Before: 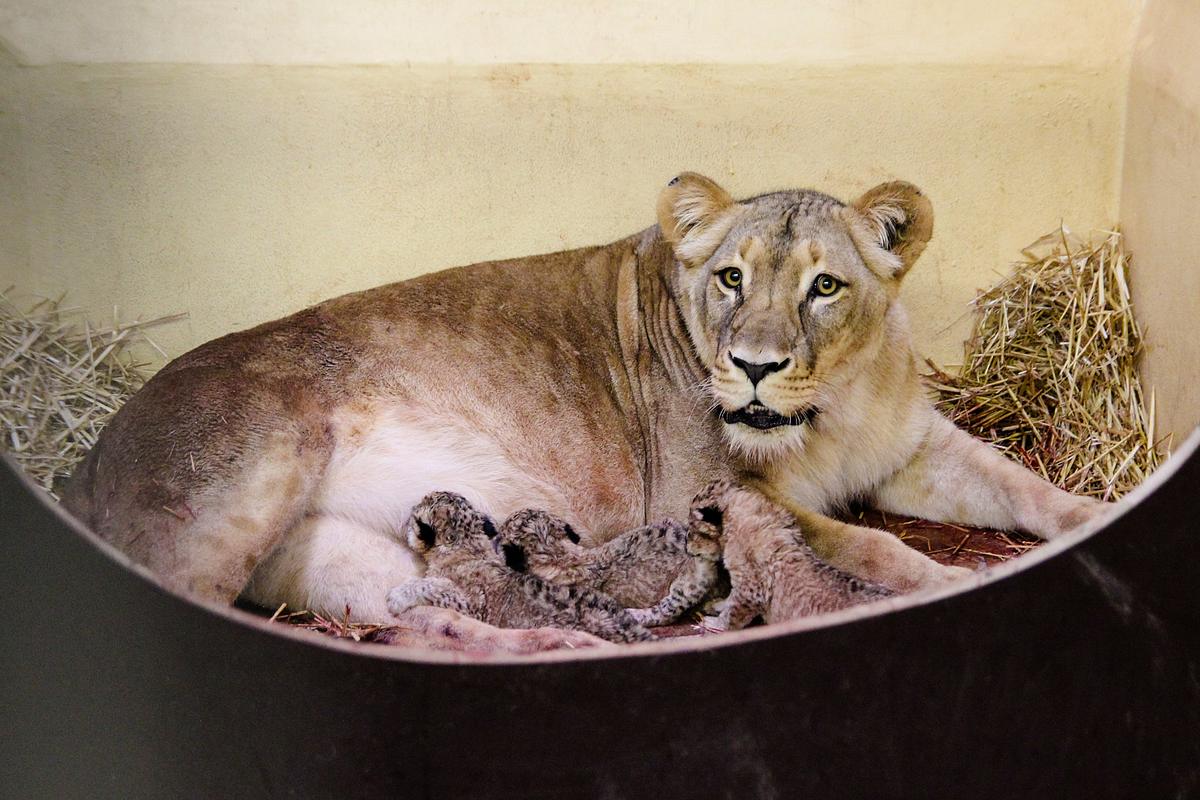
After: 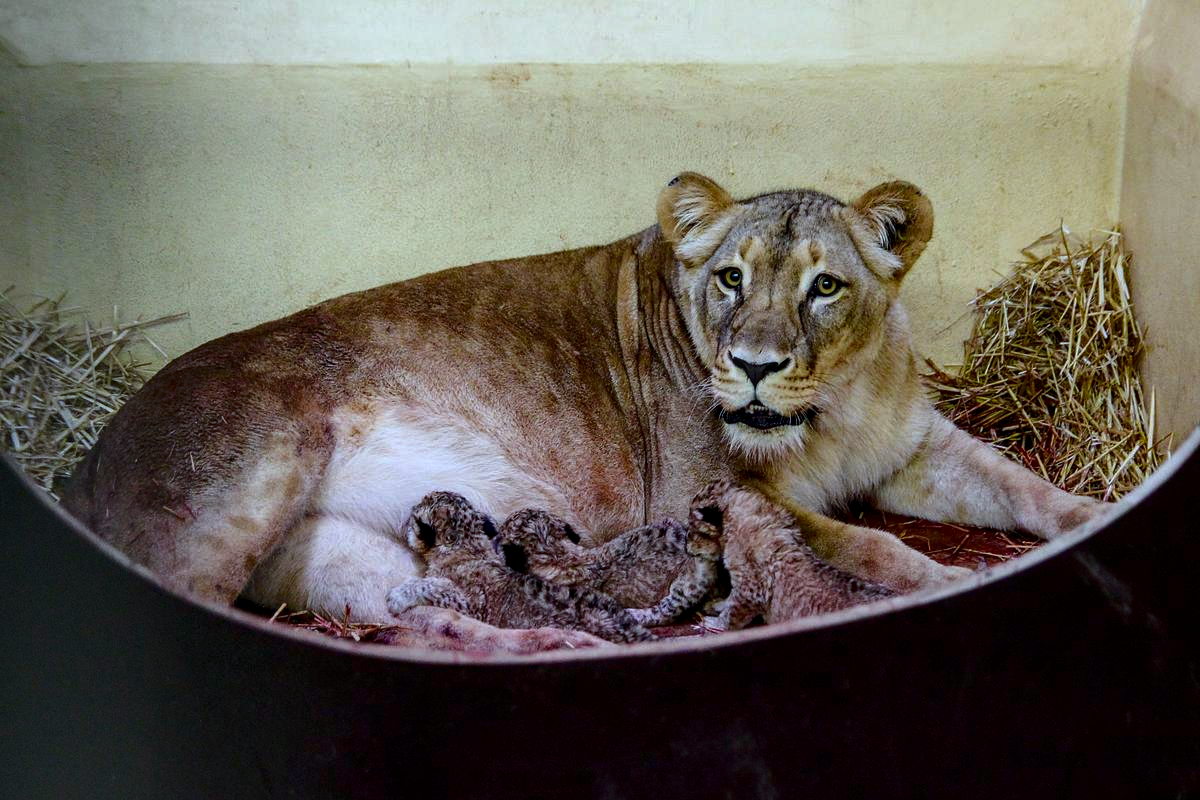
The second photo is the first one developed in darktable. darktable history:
contrast brightness saturation: brightness -0.25, saturation 0.2
local contrast: on, module defaults
color calibration: illuminant F (fluorescent), F source F9 (Cool White Deluxe 4150 K) – high CRI, x 0.374, y 0.373, temperature 4158.34 K
